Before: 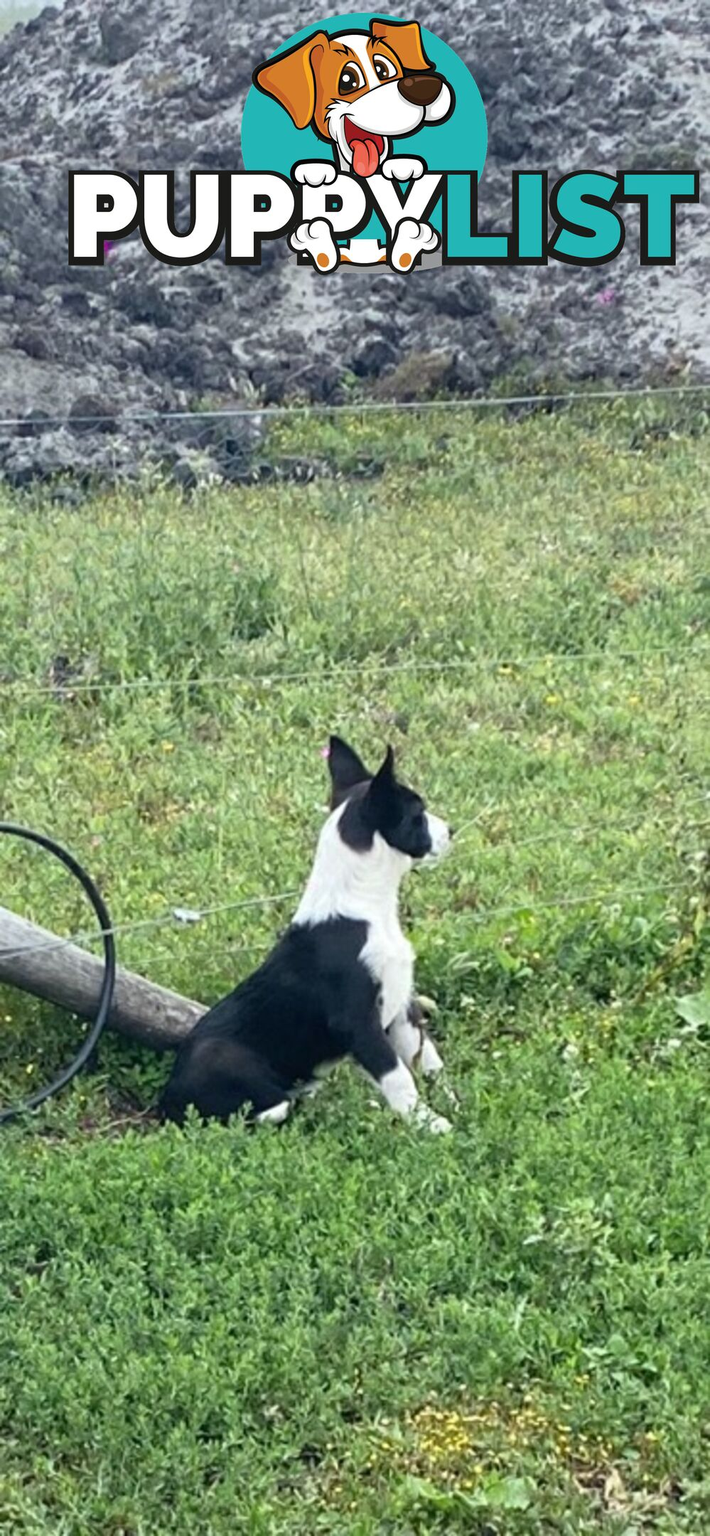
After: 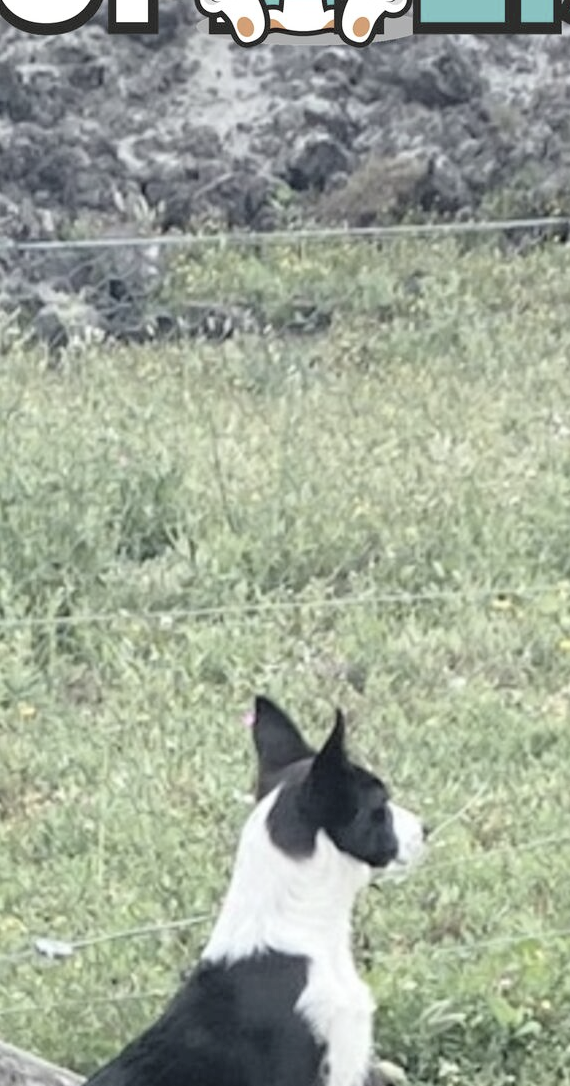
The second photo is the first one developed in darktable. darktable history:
crop: left 20.989%, top 15.711%, right 21.717%, bottom 33.985%
contrast brightness saturation: brightness 0.182, saturation -0.491
